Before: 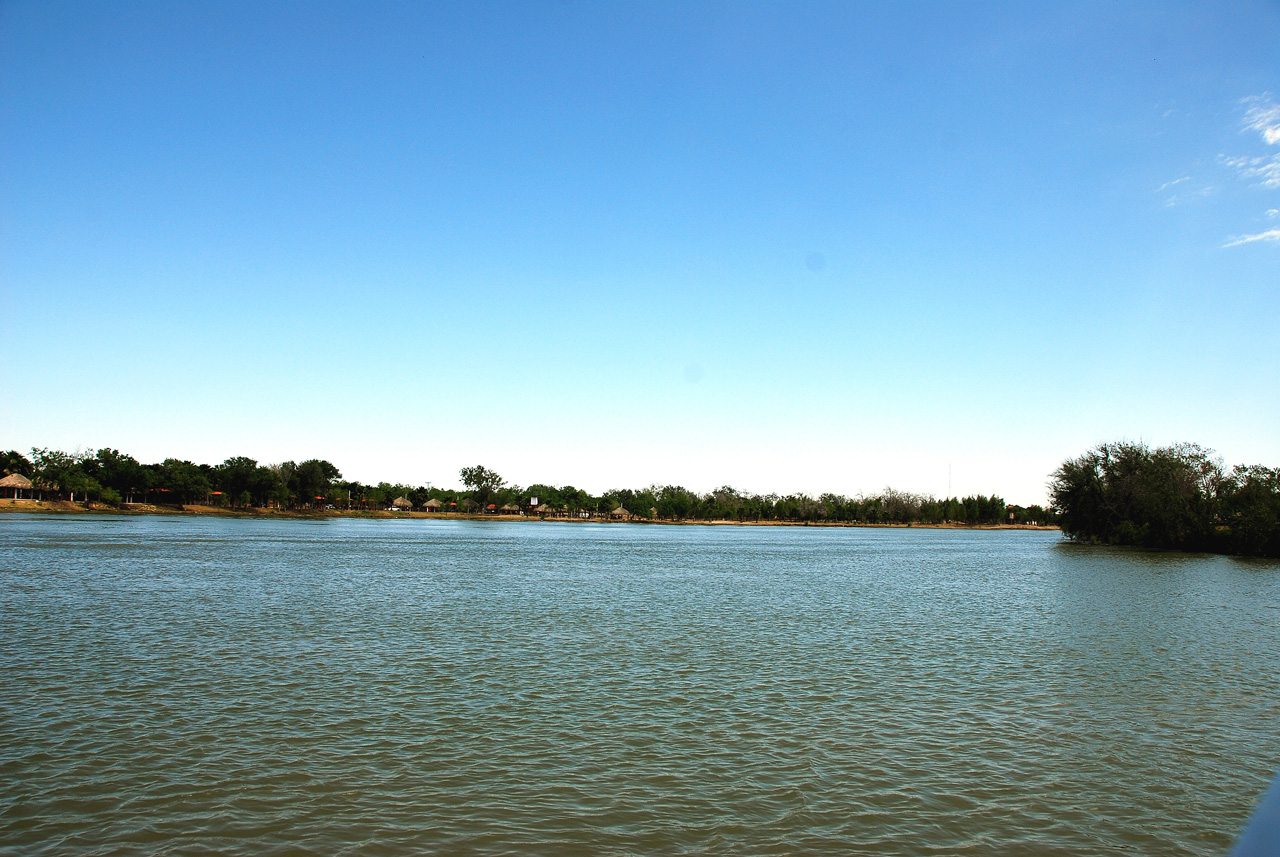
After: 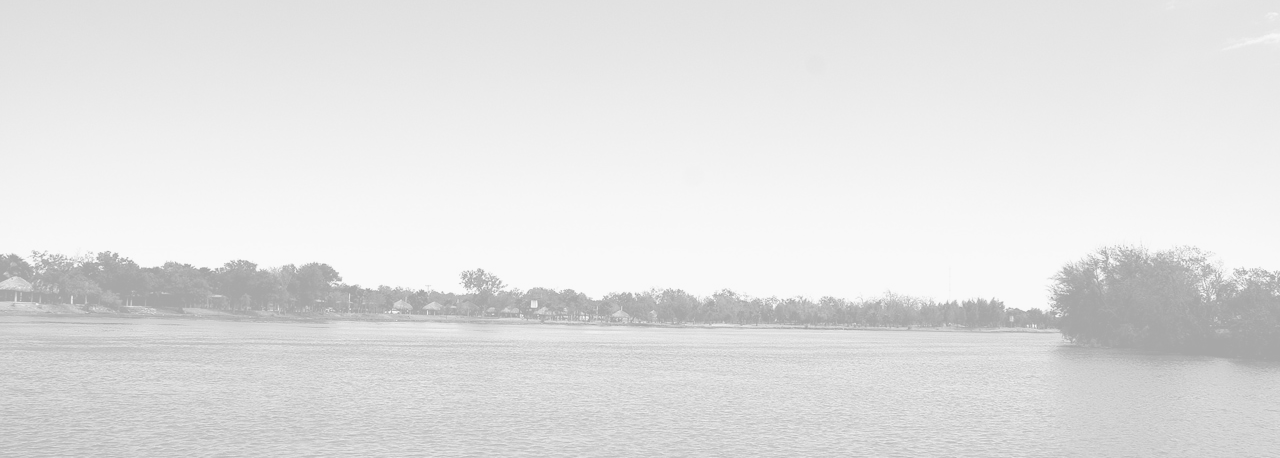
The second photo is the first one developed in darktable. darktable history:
crop and rotate: top 23.043%, bottom 23.437%
monochrome: on, module defaults
colorize: hue 331.2°, saturation 75%, source mix 30.28%, lightness 70.52%, version 1
color balance rgb: linear chroma grading › global chroma 15%, perceptual saturation grading › global saturation 30%
